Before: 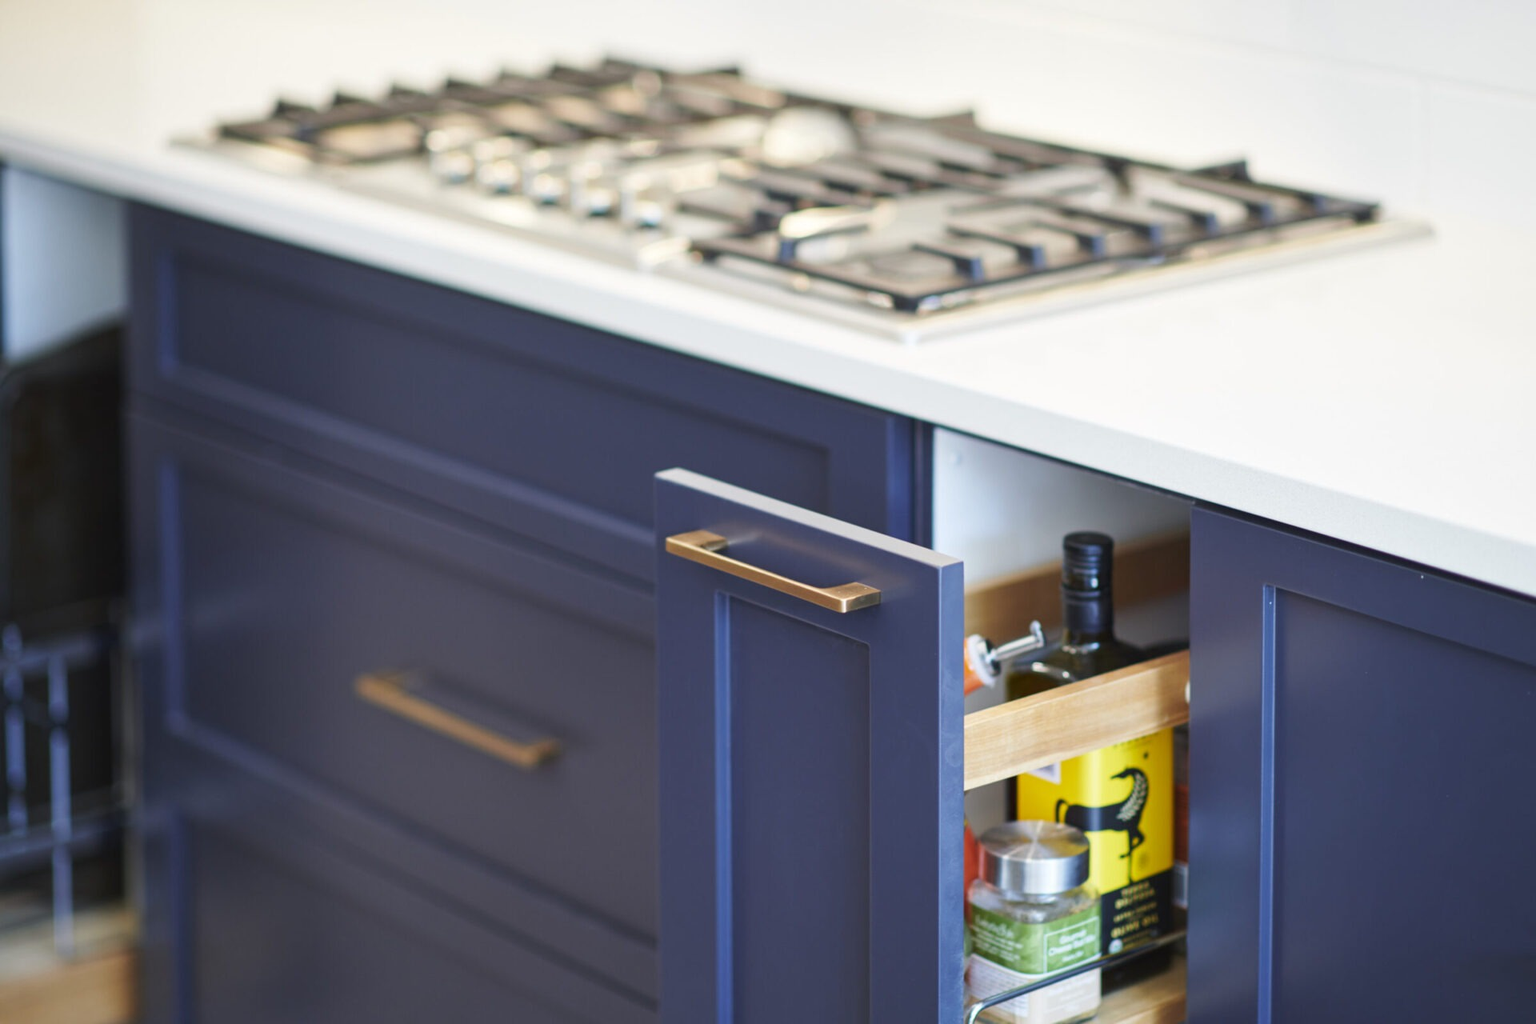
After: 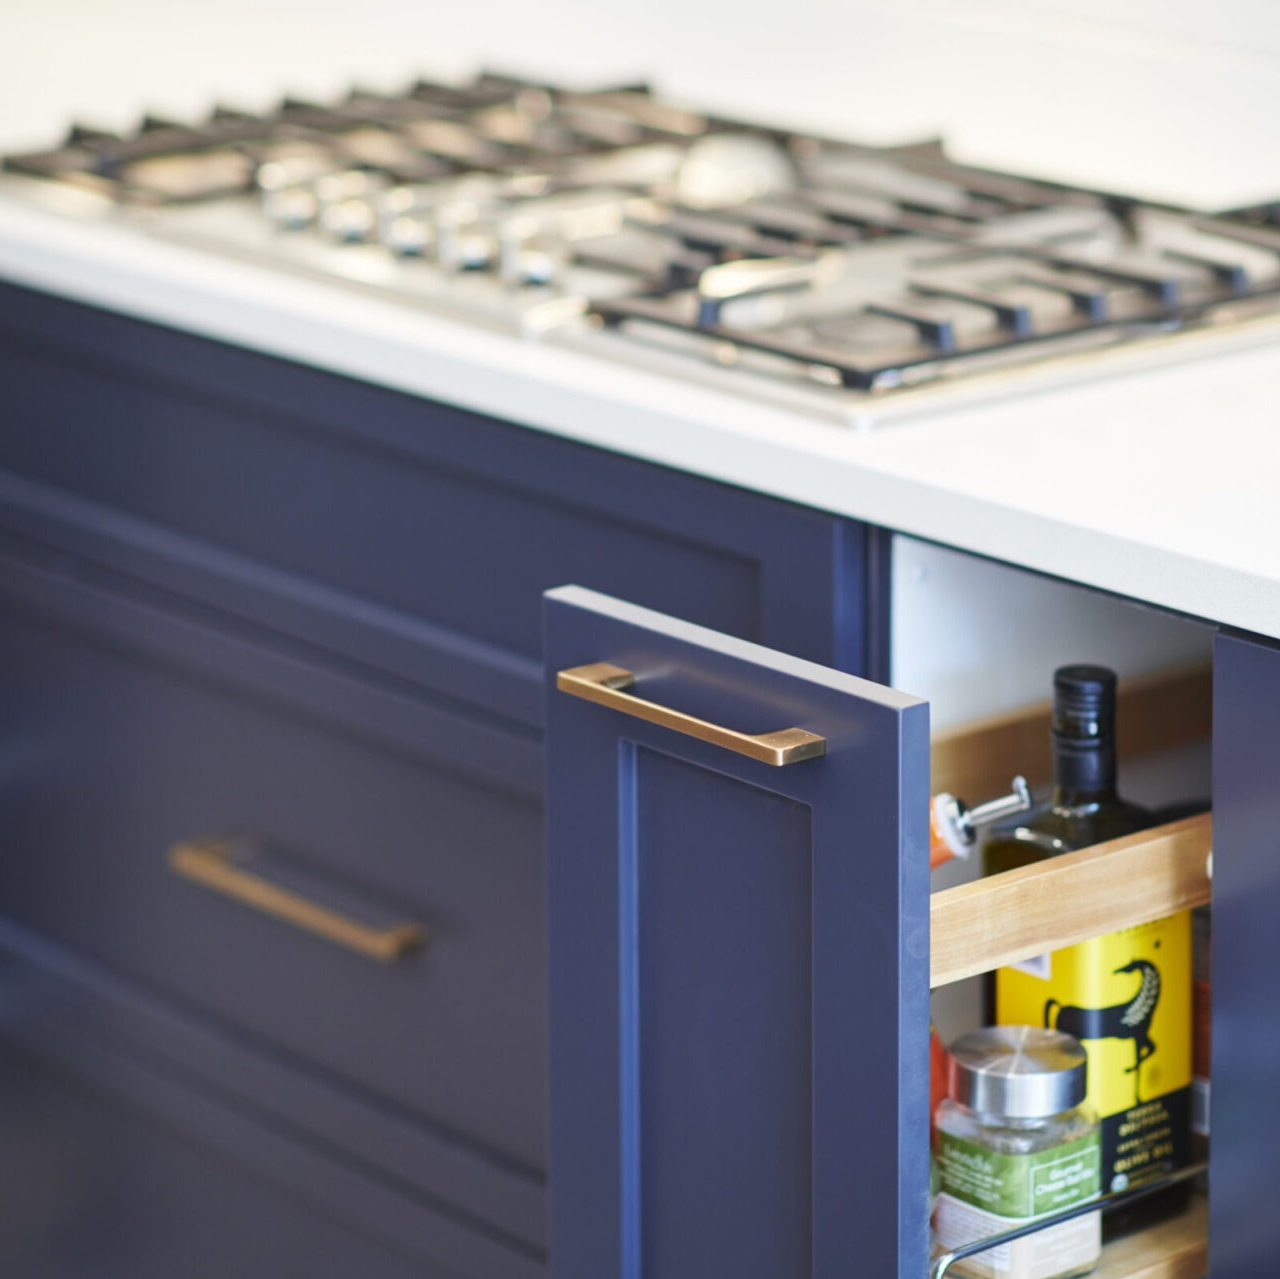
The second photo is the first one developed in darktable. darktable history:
crop and rotate: left 14.353%, right 18.977%
